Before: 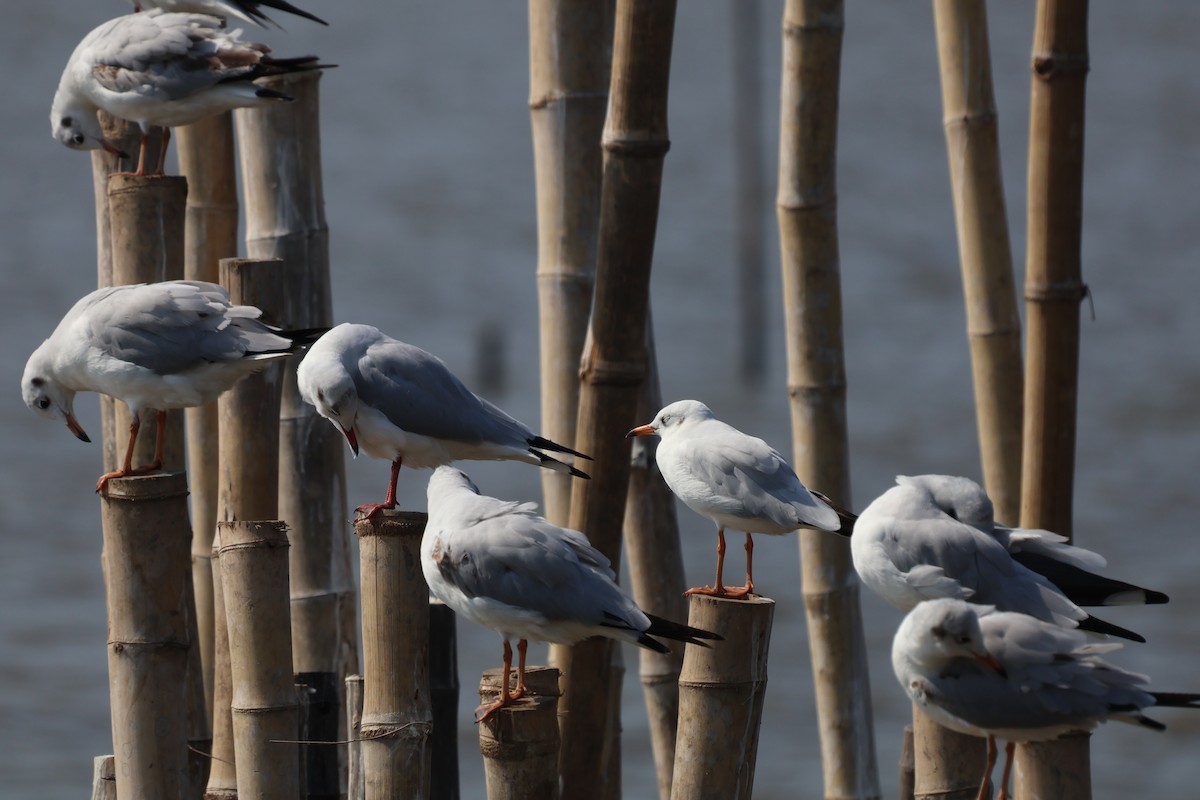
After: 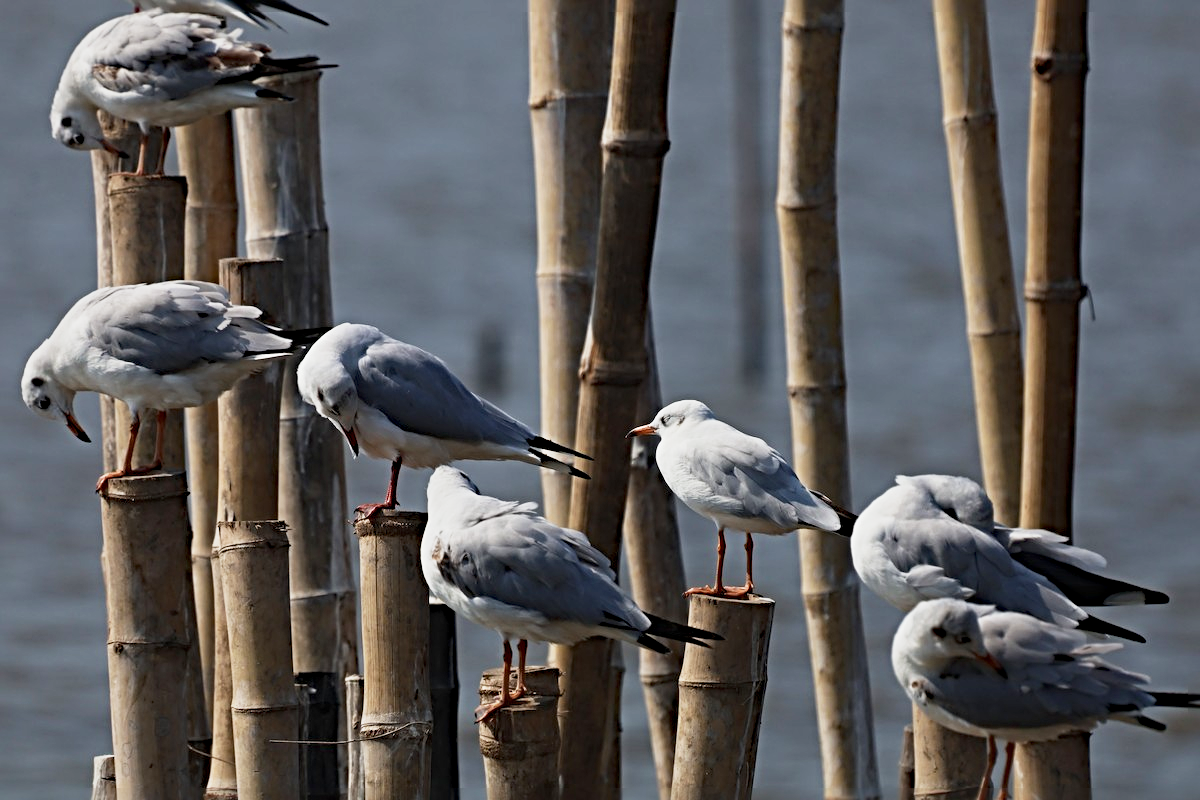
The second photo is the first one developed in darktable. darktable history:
base curve: curves: ch0 [(0, 0) (0.088, 0.125) (0.176, 0.251) (0.354, 0.501) (0.613, 0.749) (1, 0.877)], preserve colors none
haze removal: adaptive false
sharpen: radius 4.91
